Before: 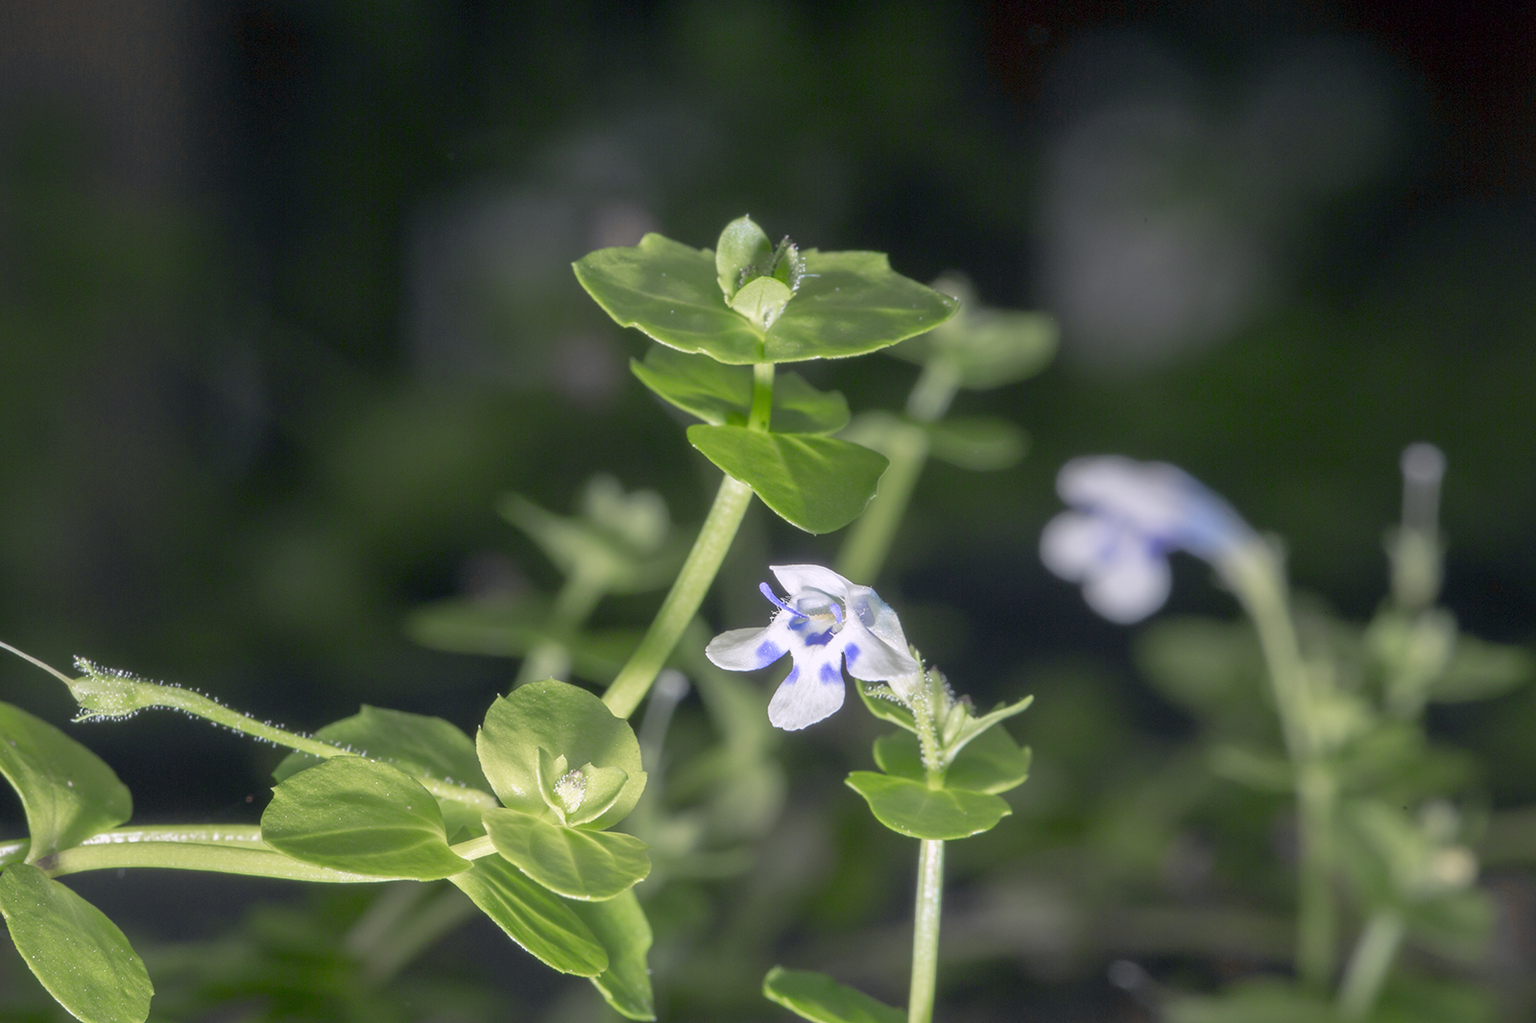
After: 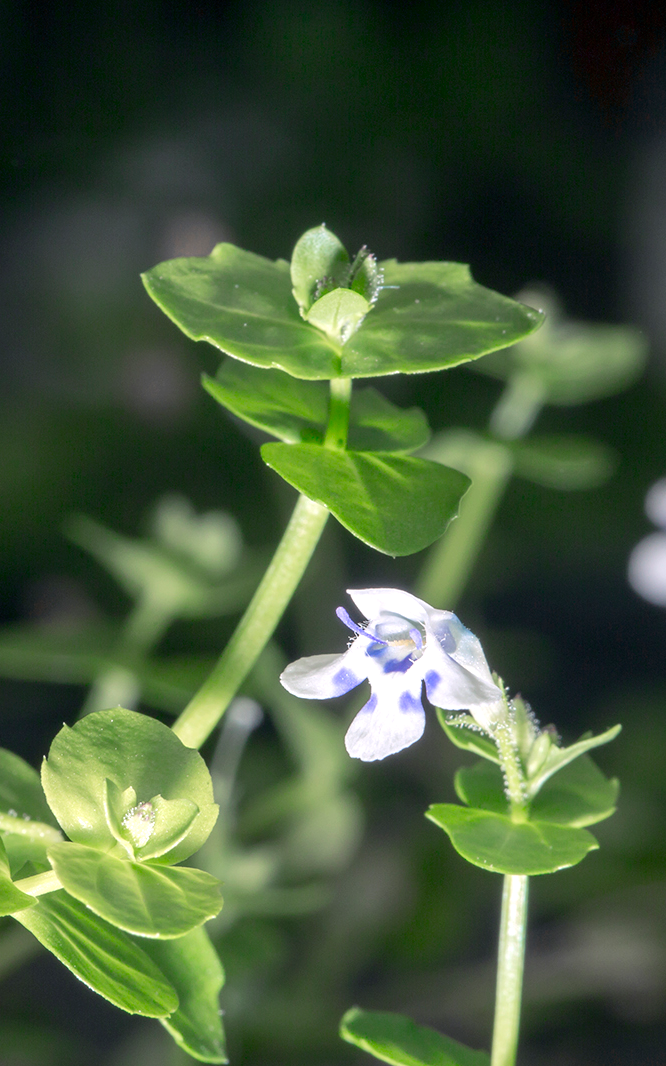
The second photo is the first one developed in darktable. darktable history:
crop: left 28.484%, right 29.333%
tone equalizer: -8 EV -0.394 EV, -7 EV -0.427 EV, -6 EV -0.351 EV, -5 EV -0.261 EV, -3 EV 0.251 EV, -2 EV 0.343 EV, -1 EV 0.365 EV, +0 EV 0.436 EV, edges refinement/feathering 500, mask exposure compensation -1.57 EV, preserve details no
